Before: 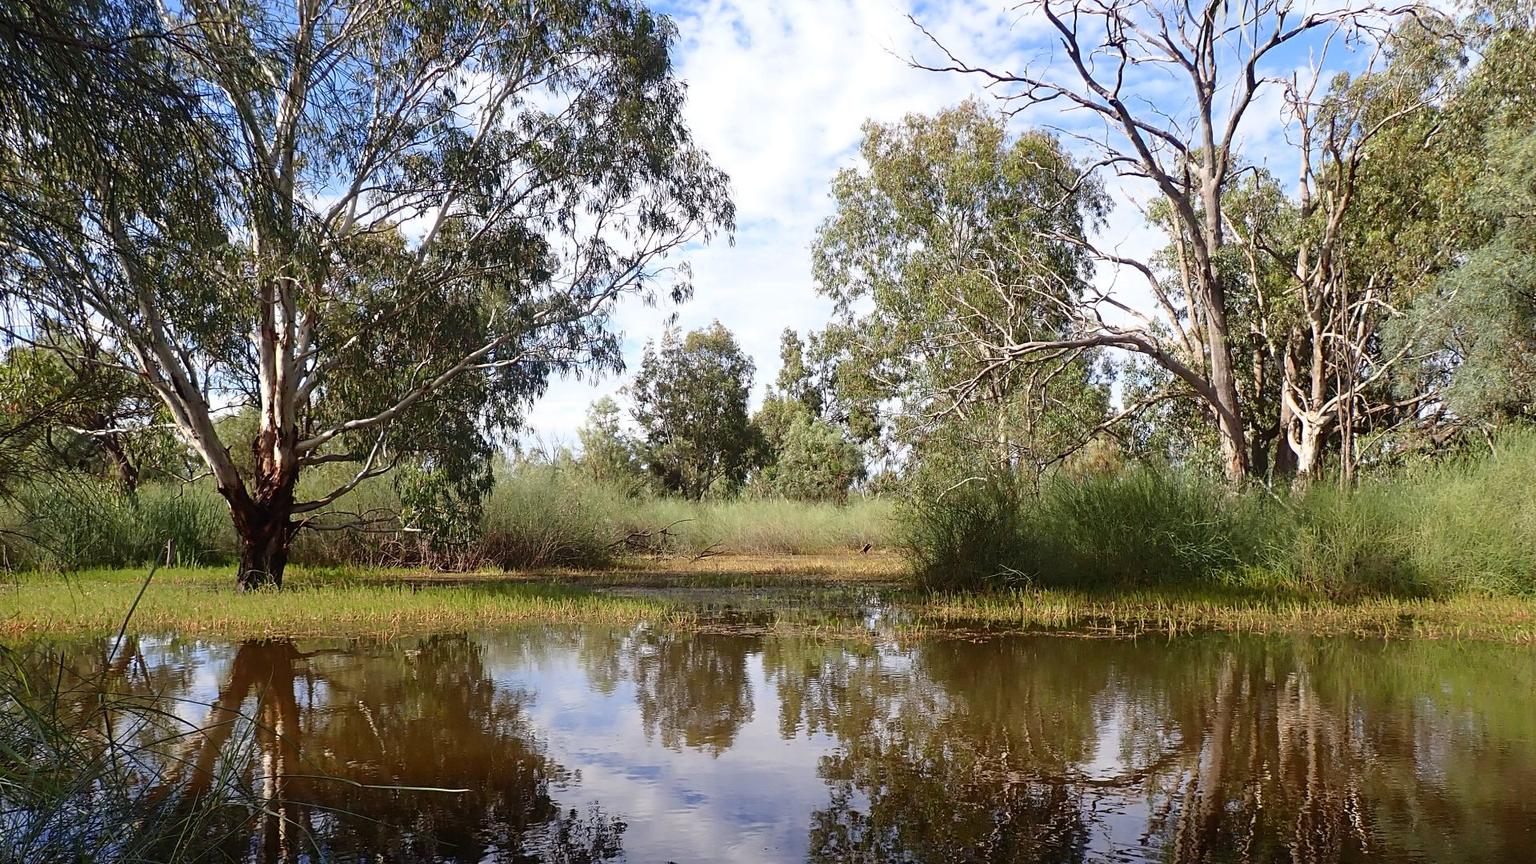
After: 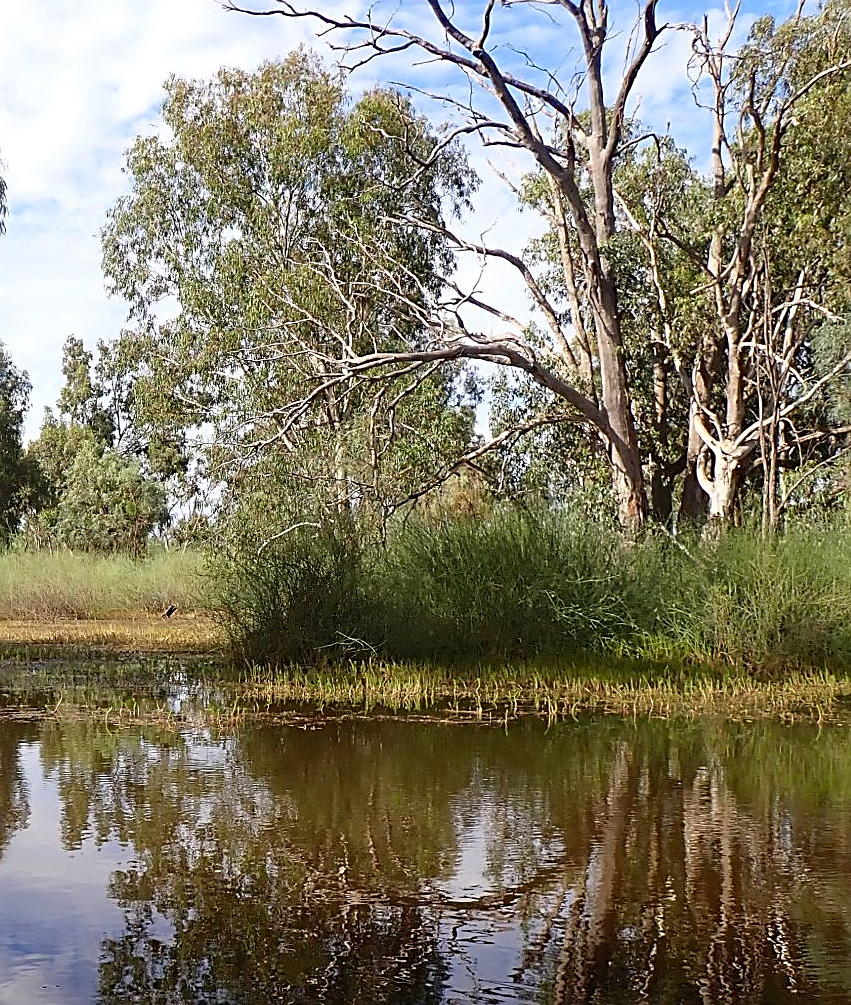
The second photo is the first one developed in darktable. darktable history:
crop: left 47.574%, top 6.904%, right 8.054%
sharpen: on, module defaults
haze removal: adaptive false
